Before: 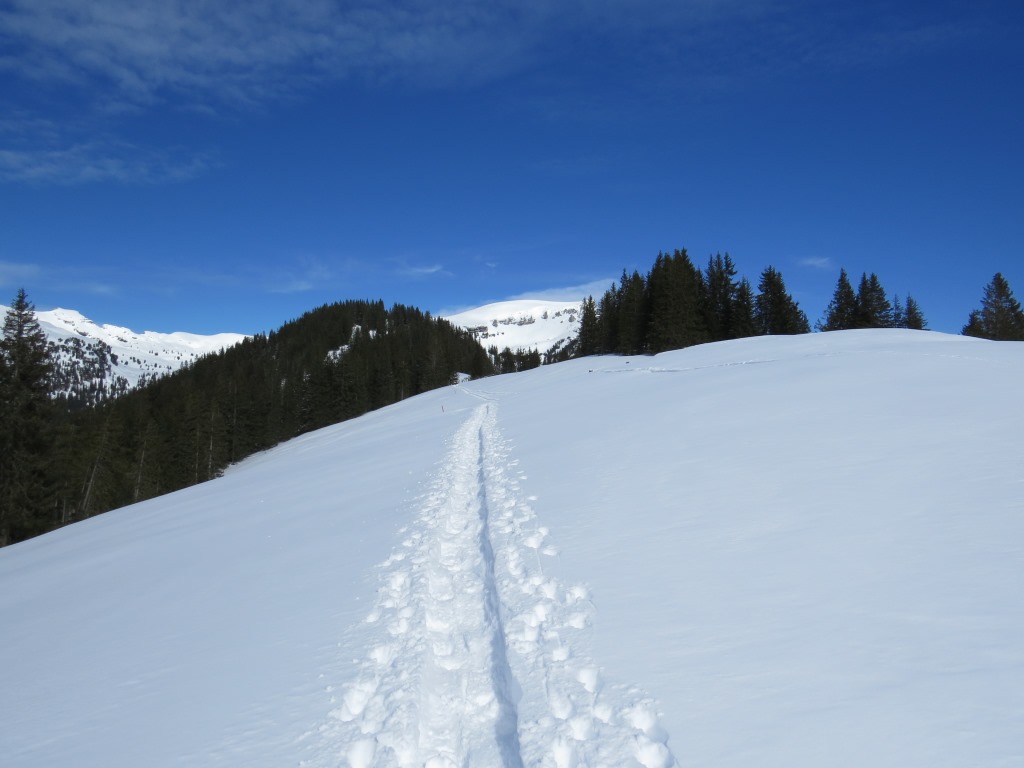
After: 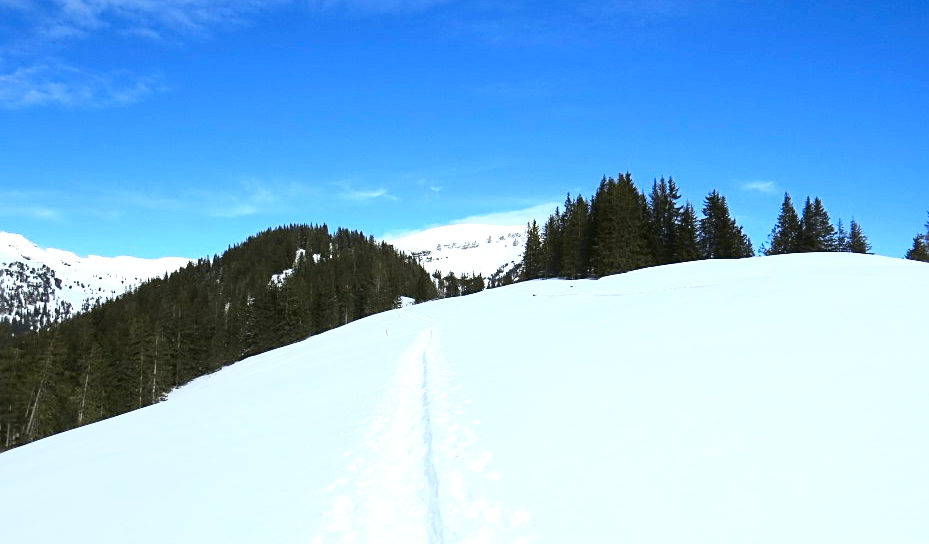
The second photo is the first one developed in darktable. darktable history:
exposure: black level correction 0, exposure 0.952 EV, compensate highlight preservation false
tone curve: curves: ch0 [(0, 0.023) (0.087, 0.065) (0.184, 0.168) (0.45, 0.54) (0.57, 0.683) (0.706, 0.841) (0.877, 0.948) (1, 0.984)]; ch1 [(0, 0) (0.388, 0.369) (0.447, 0.447) (0.505, 0.5) (0.534, 0.535) (0.563, 0.563) (0.579, 0.59) (0.644, 0.663) (1, 1)]; ch2 [(0, 0) (0.301, 0.259) (0.385, 0.395) (0.492, 0.496) (0.518, 0.537) (0.583, 0.605) (0.673, 0.667) (1, 1)], color space Lab, independent channels
sharpen: on, module defaults
crop: left 5.494%, top 9.979%, right 3.725%, bottom 19.106%
